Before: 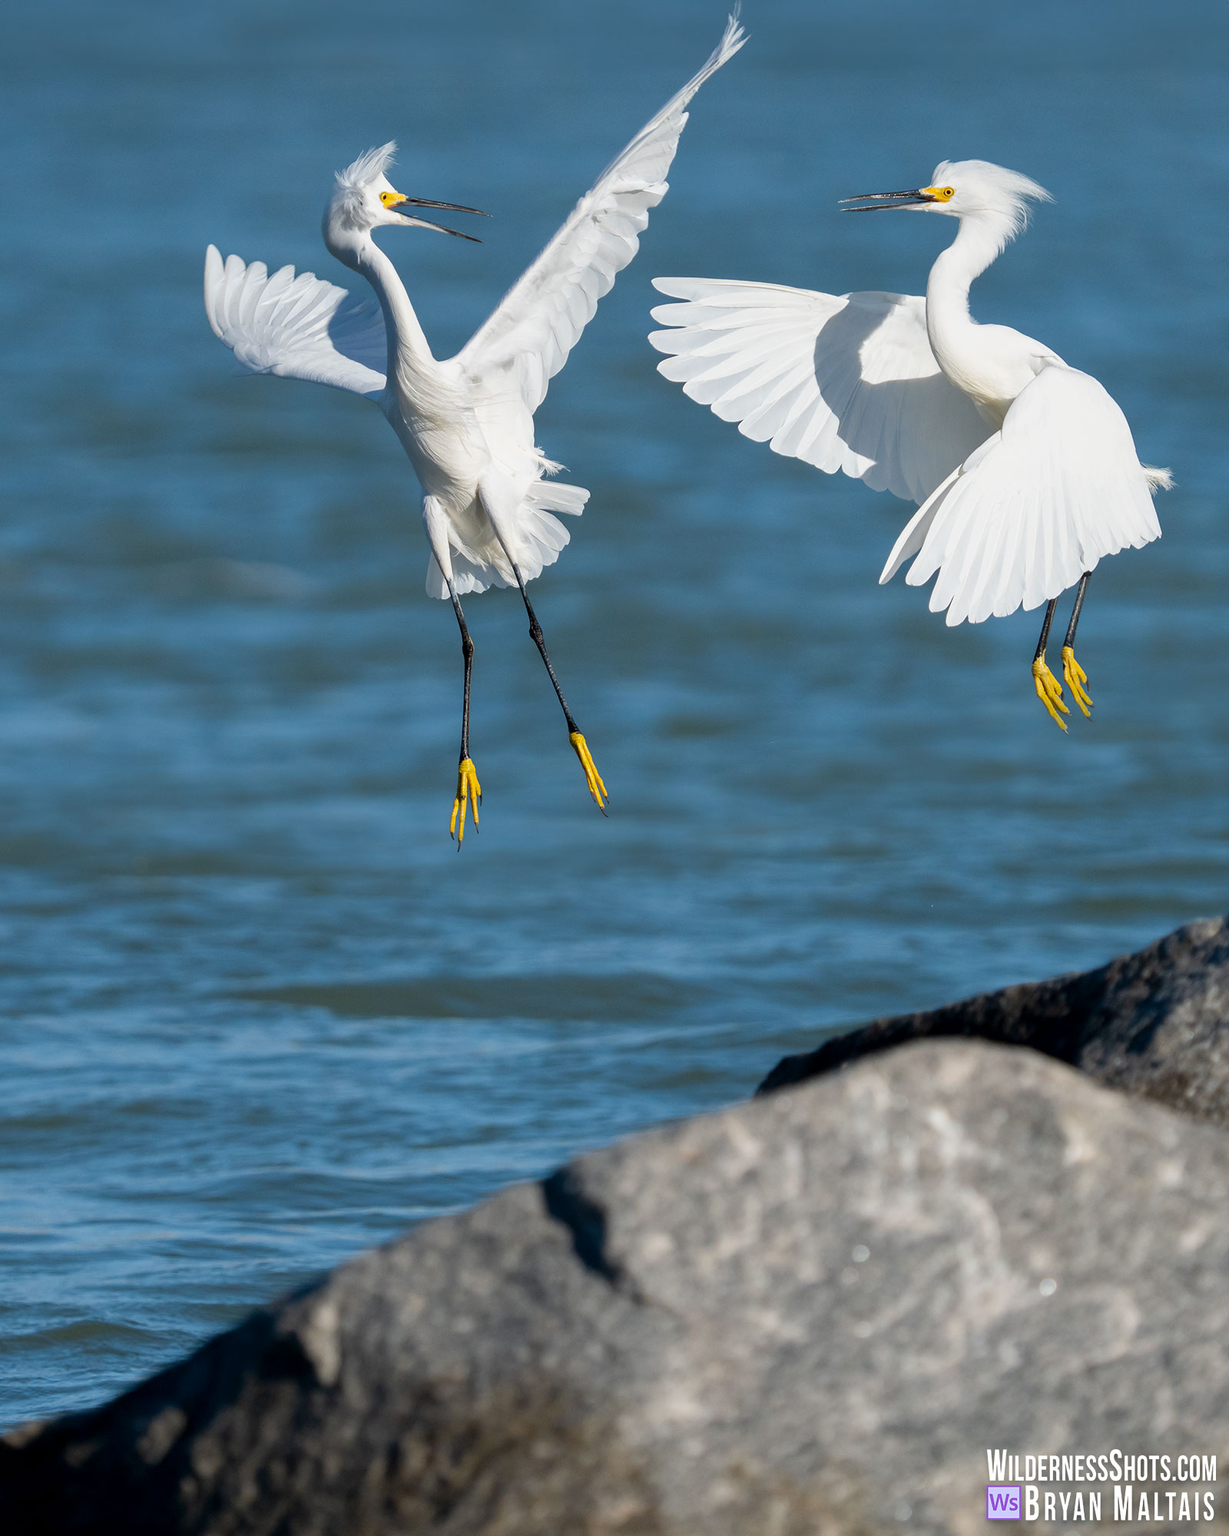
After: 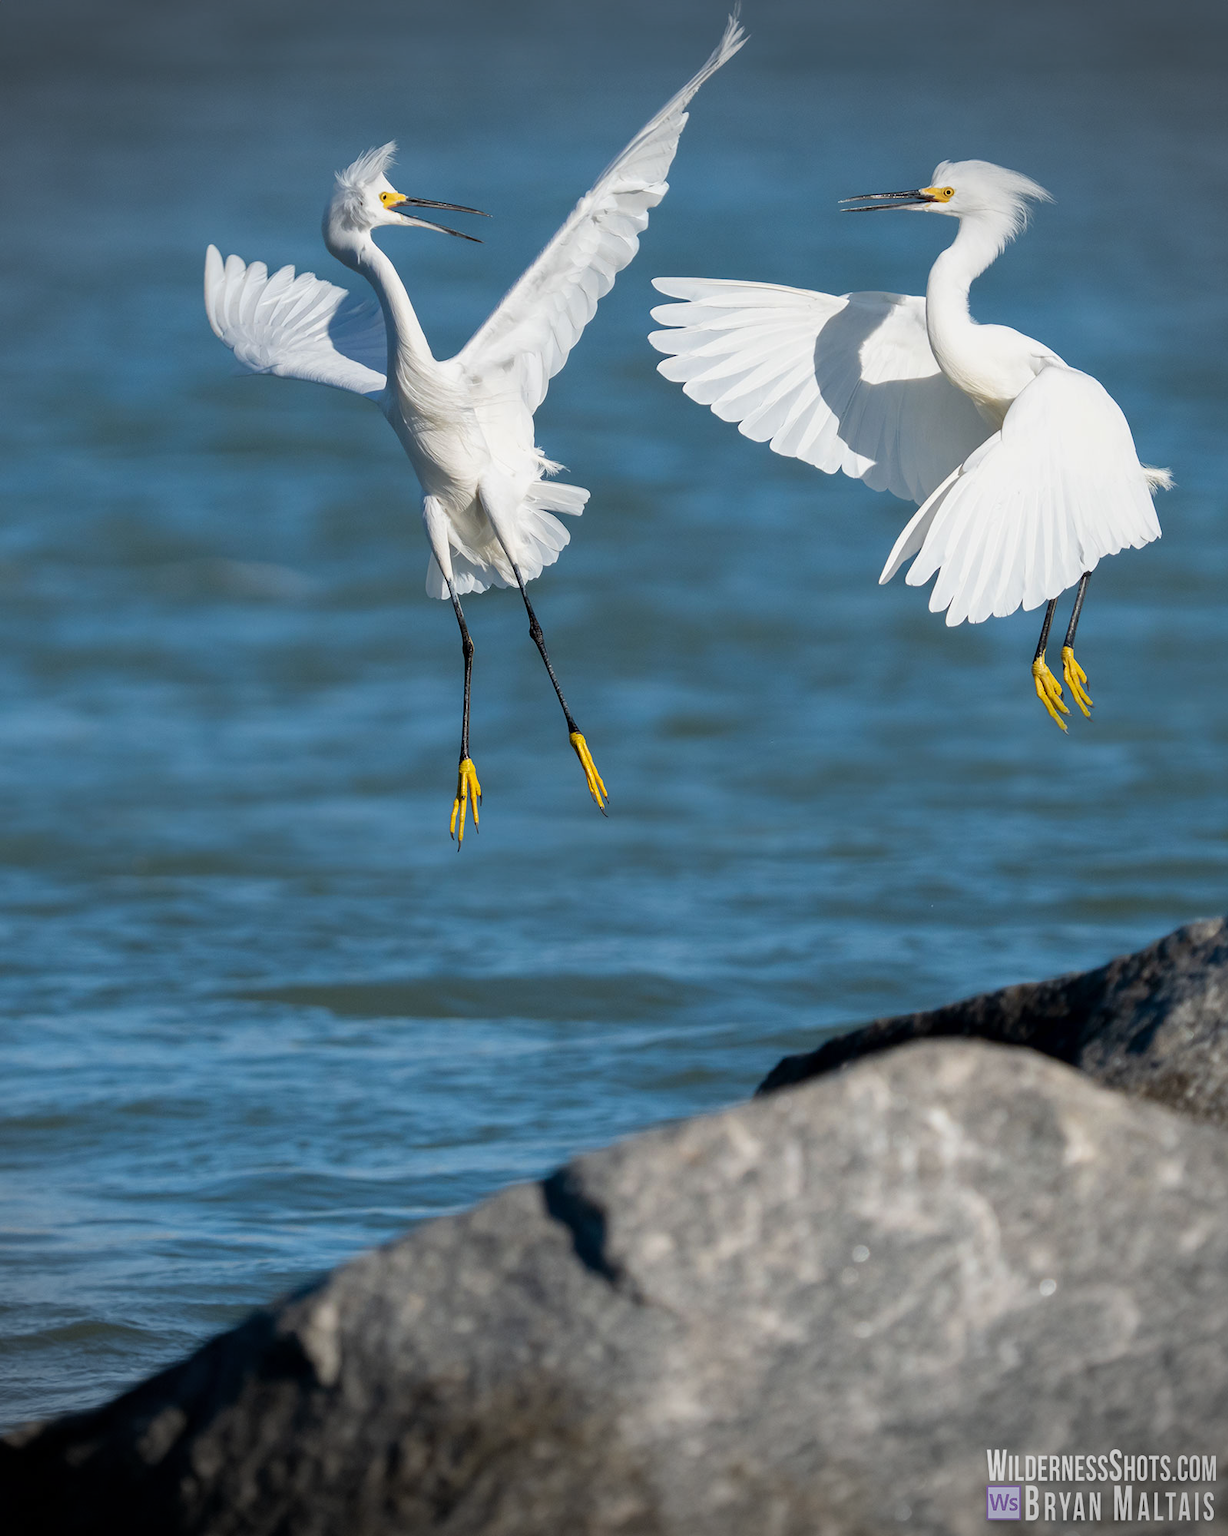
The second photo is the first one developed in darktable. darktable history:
vignetting: fall-off start 88.35%, fall-off radius 43.88%, width/height ratio 1.157
